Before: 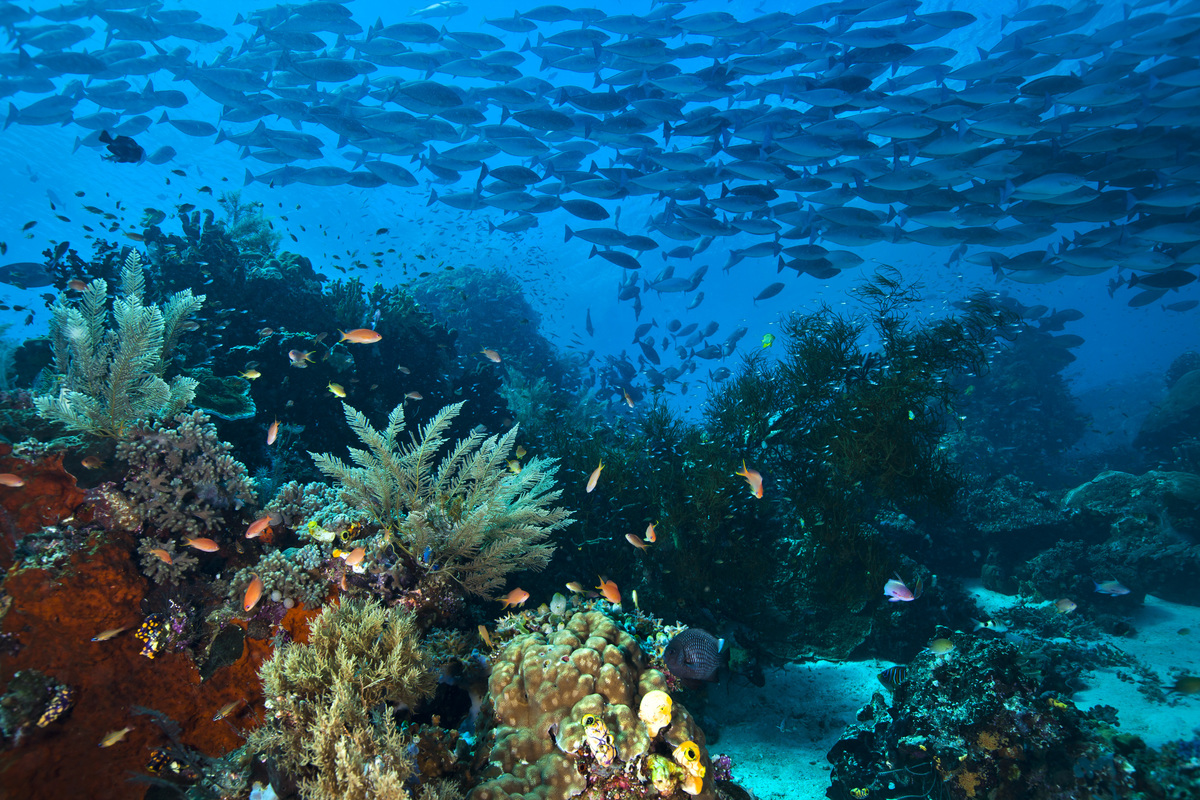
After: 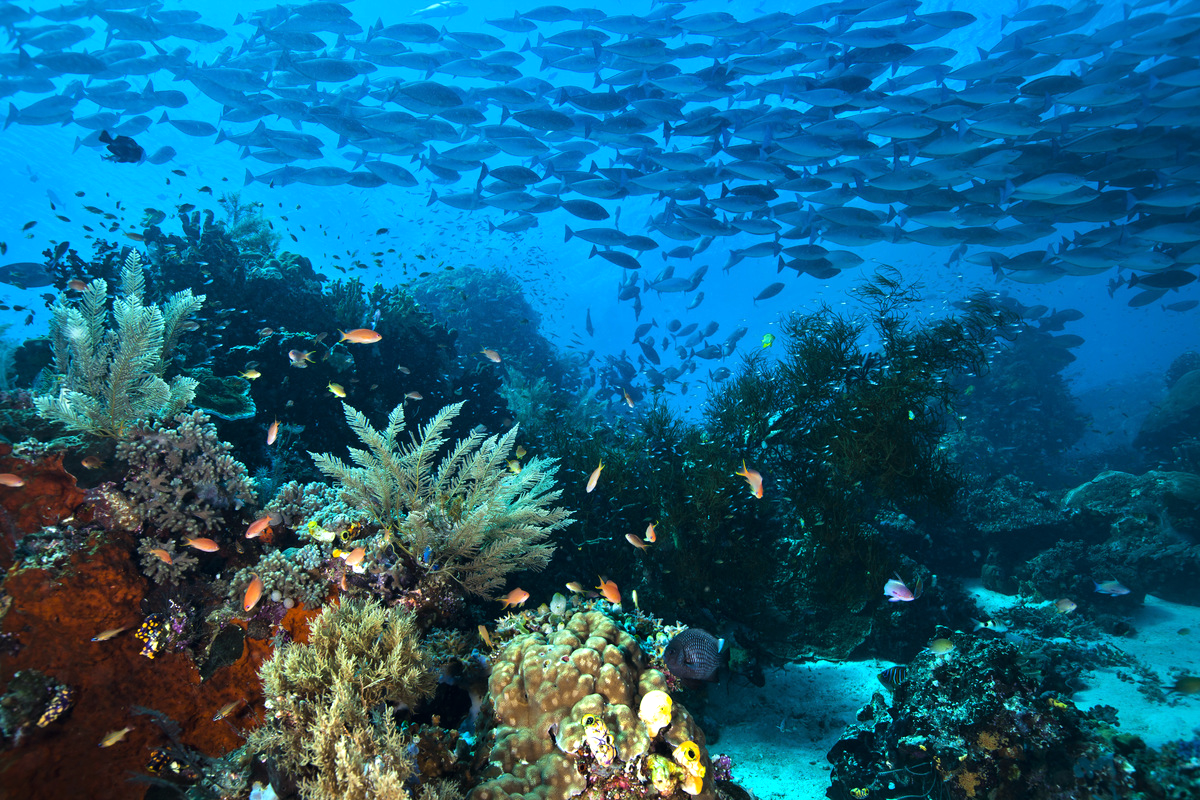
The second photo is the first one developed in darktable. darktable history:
tone equalizer: -8 EV -0.42 EV, -7 EV -0.369 EV, -6 EV -0.365 EV, -5 EV -0.22 EV, -3 EV 0.213 EV, -2 EV 0.339 EV, -1 EV 0.387 EV, +0 EV 0.43 EV
